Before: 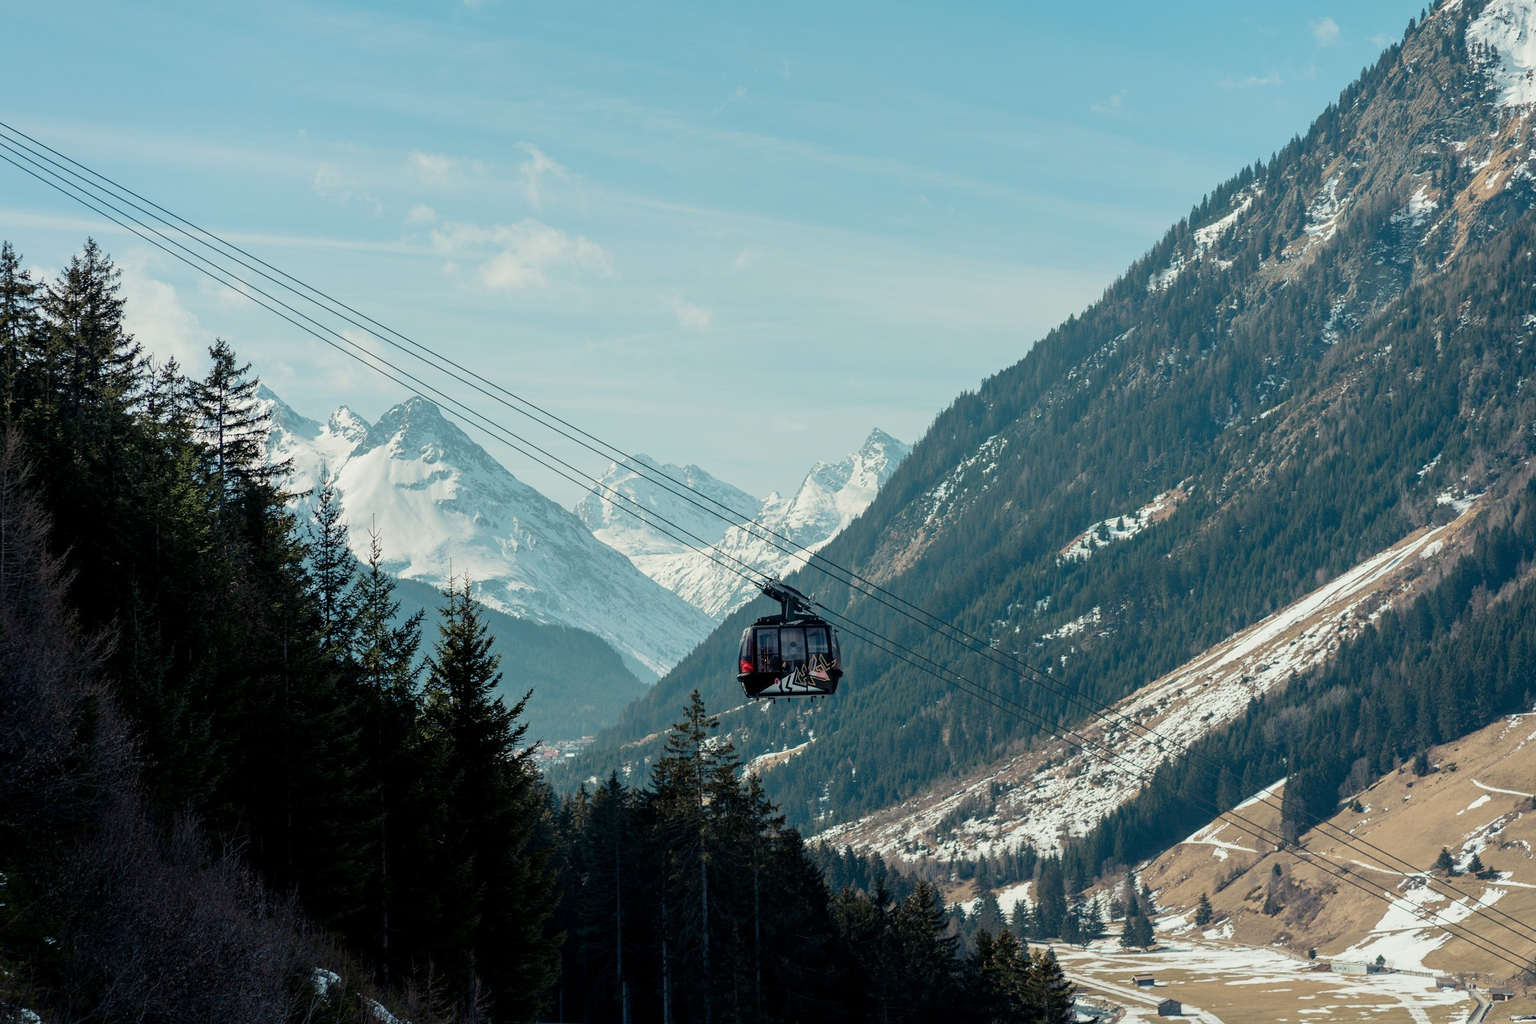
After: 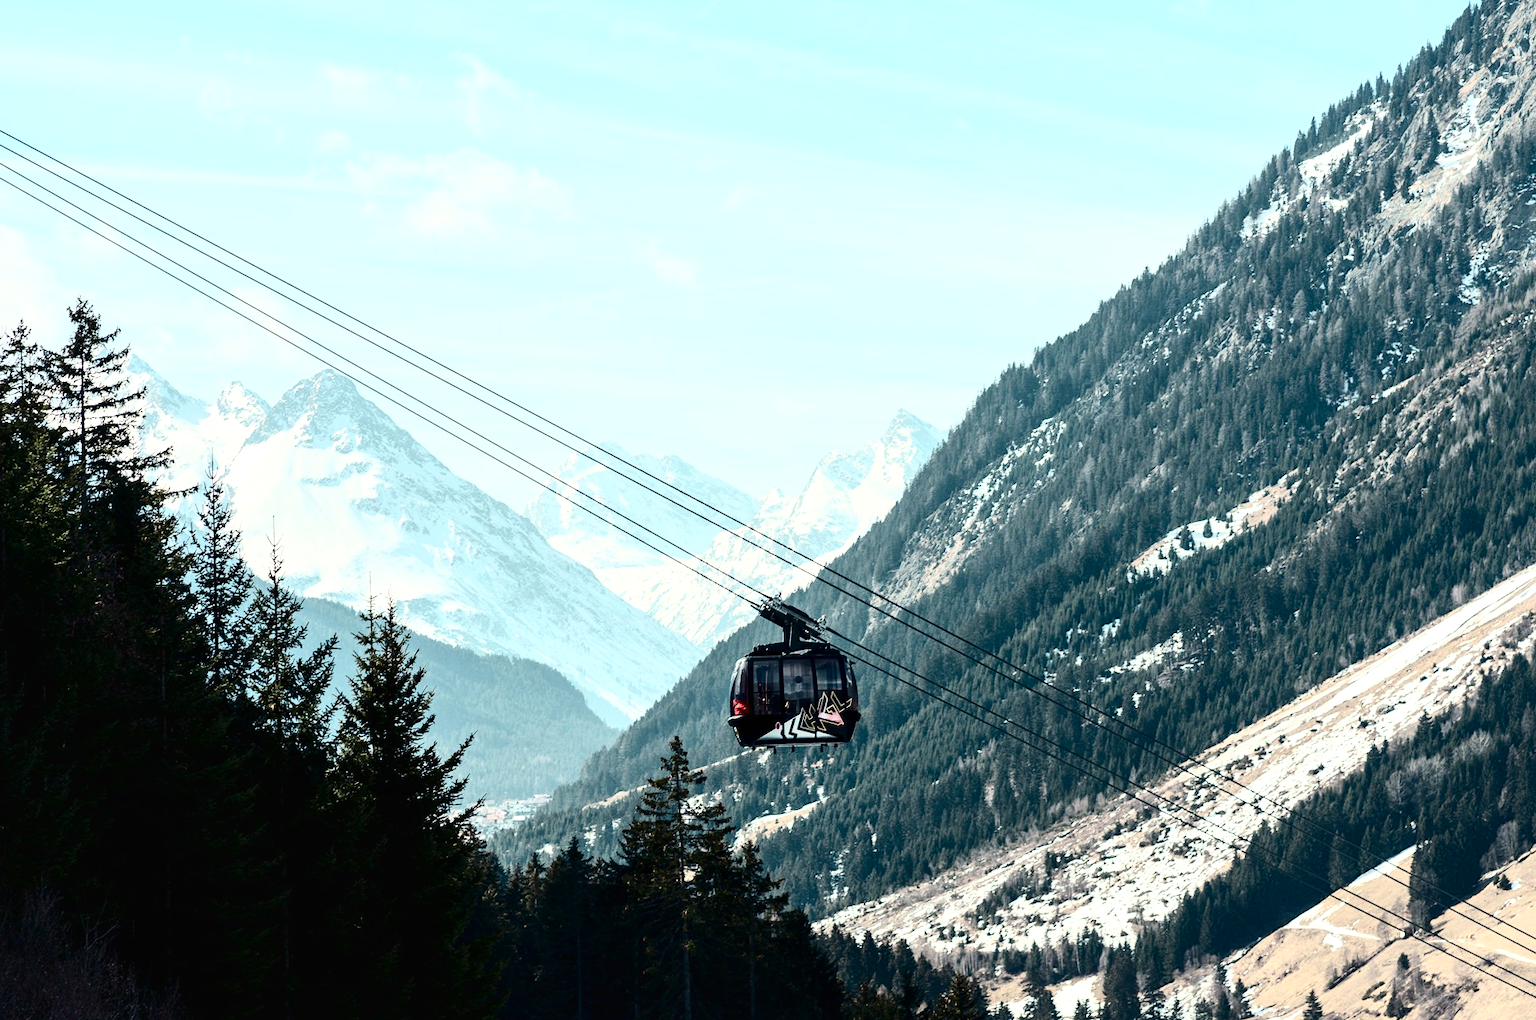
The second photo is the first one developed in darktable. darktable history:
exposure: black level correction -0.005, exposure 0.628 EV, compensate highlight preservation false
local contrast: mode bilateral grid, contrast 20, coarseness 51, detail 119%, midtone range 0.2
tone equalizer: mask exposure compensation -0.497 EV
contrast brightness saturation: contrast 0.51, saturation -0.099
crop and rotate: left 10.1%, top 9.927%, right 9.929%, bottom 10.343%
